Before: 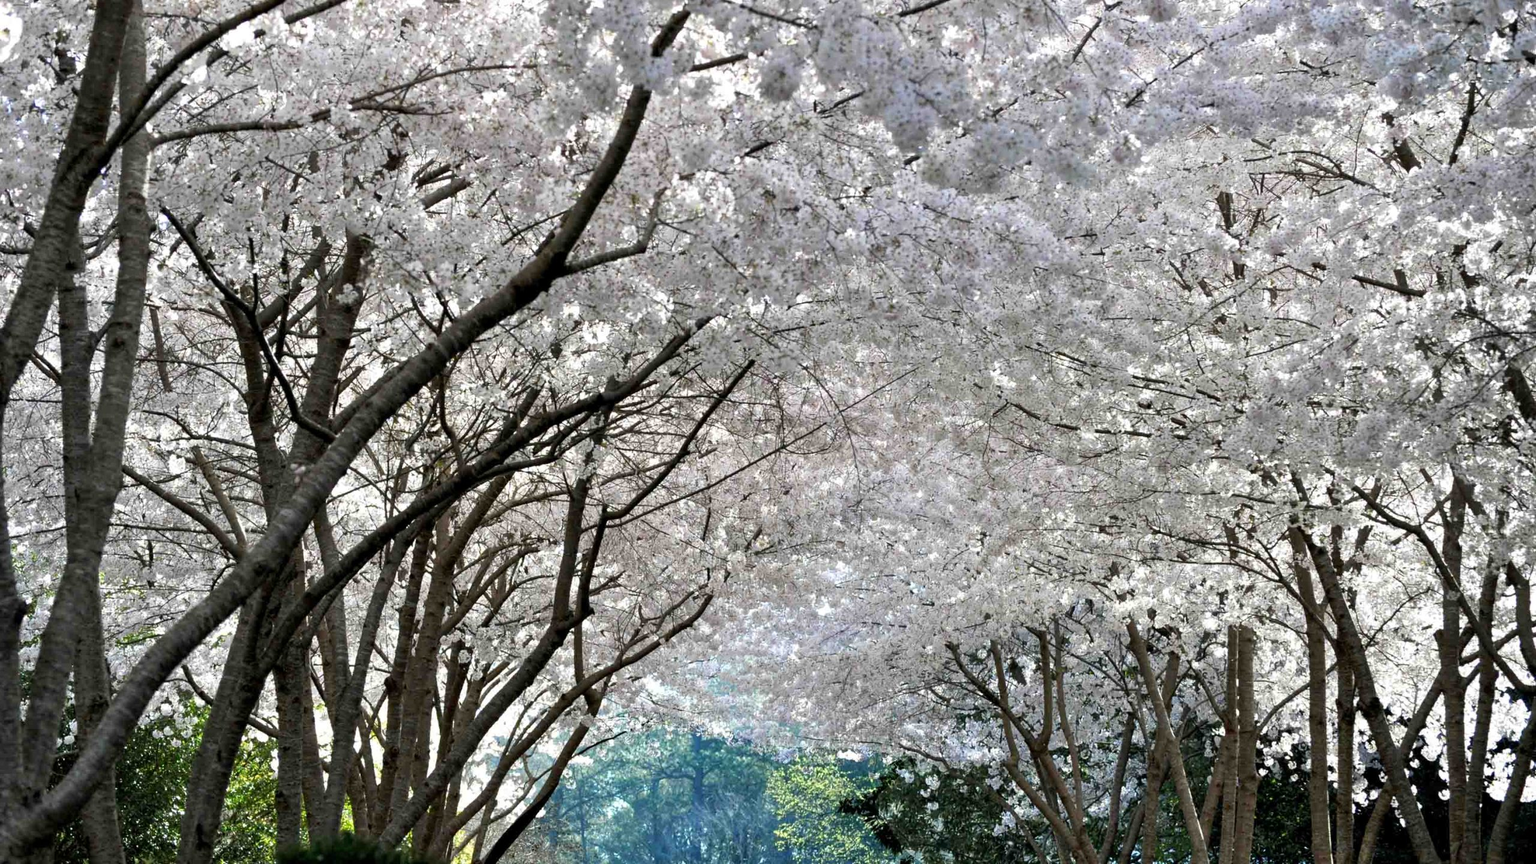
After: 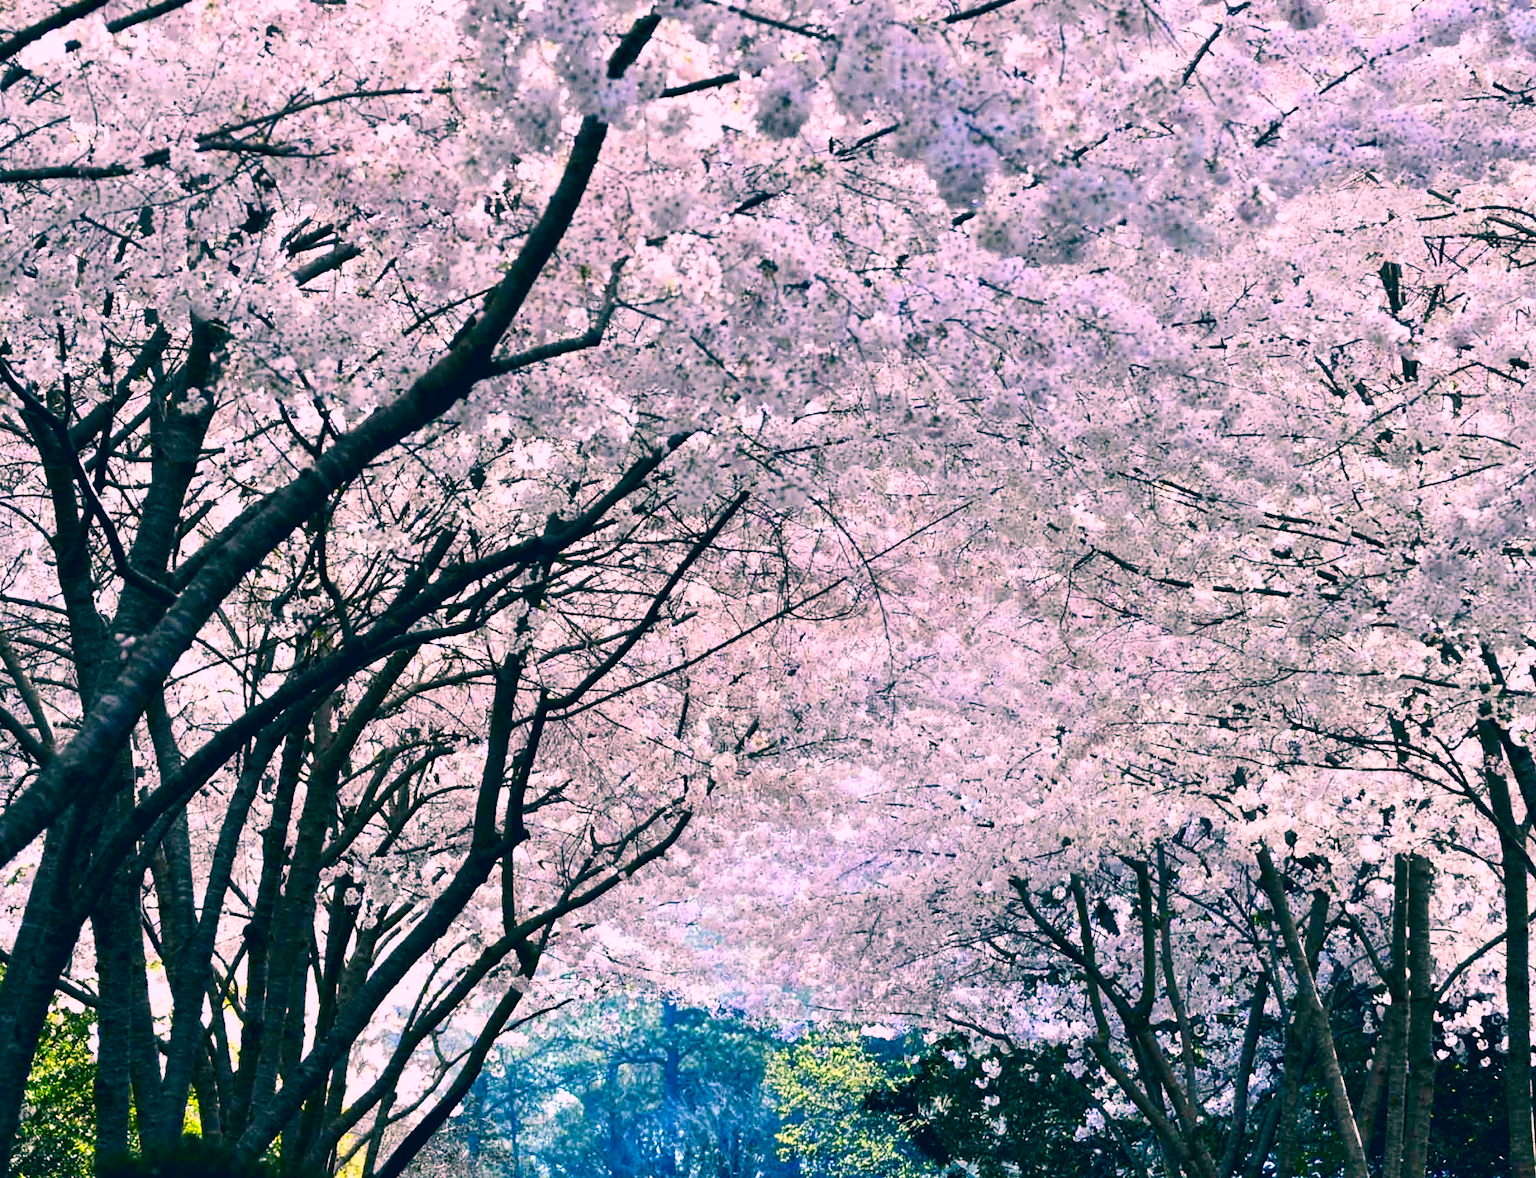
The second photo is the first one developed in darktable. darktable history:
crop: left 13.443%, right 13.31%
contrast brightness saturation: contrast 0.28
color correction: highlights a* 17.03, highlights b* 0.205, shadows a* -15.38, shadows b* -14.56, saturation 1.5
